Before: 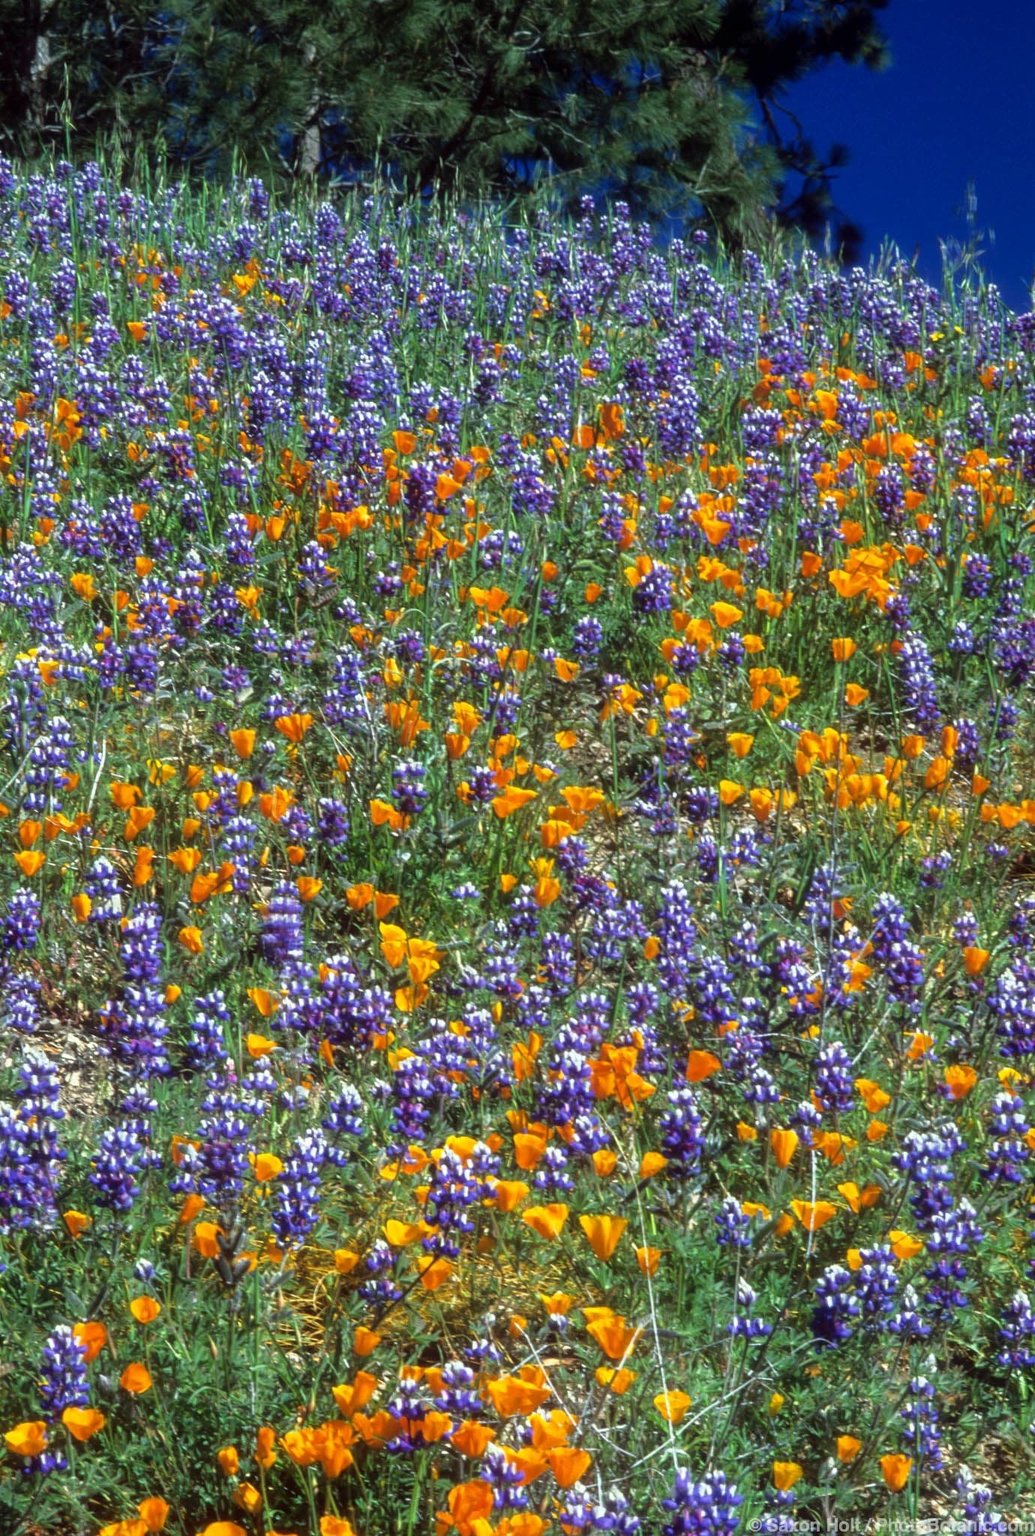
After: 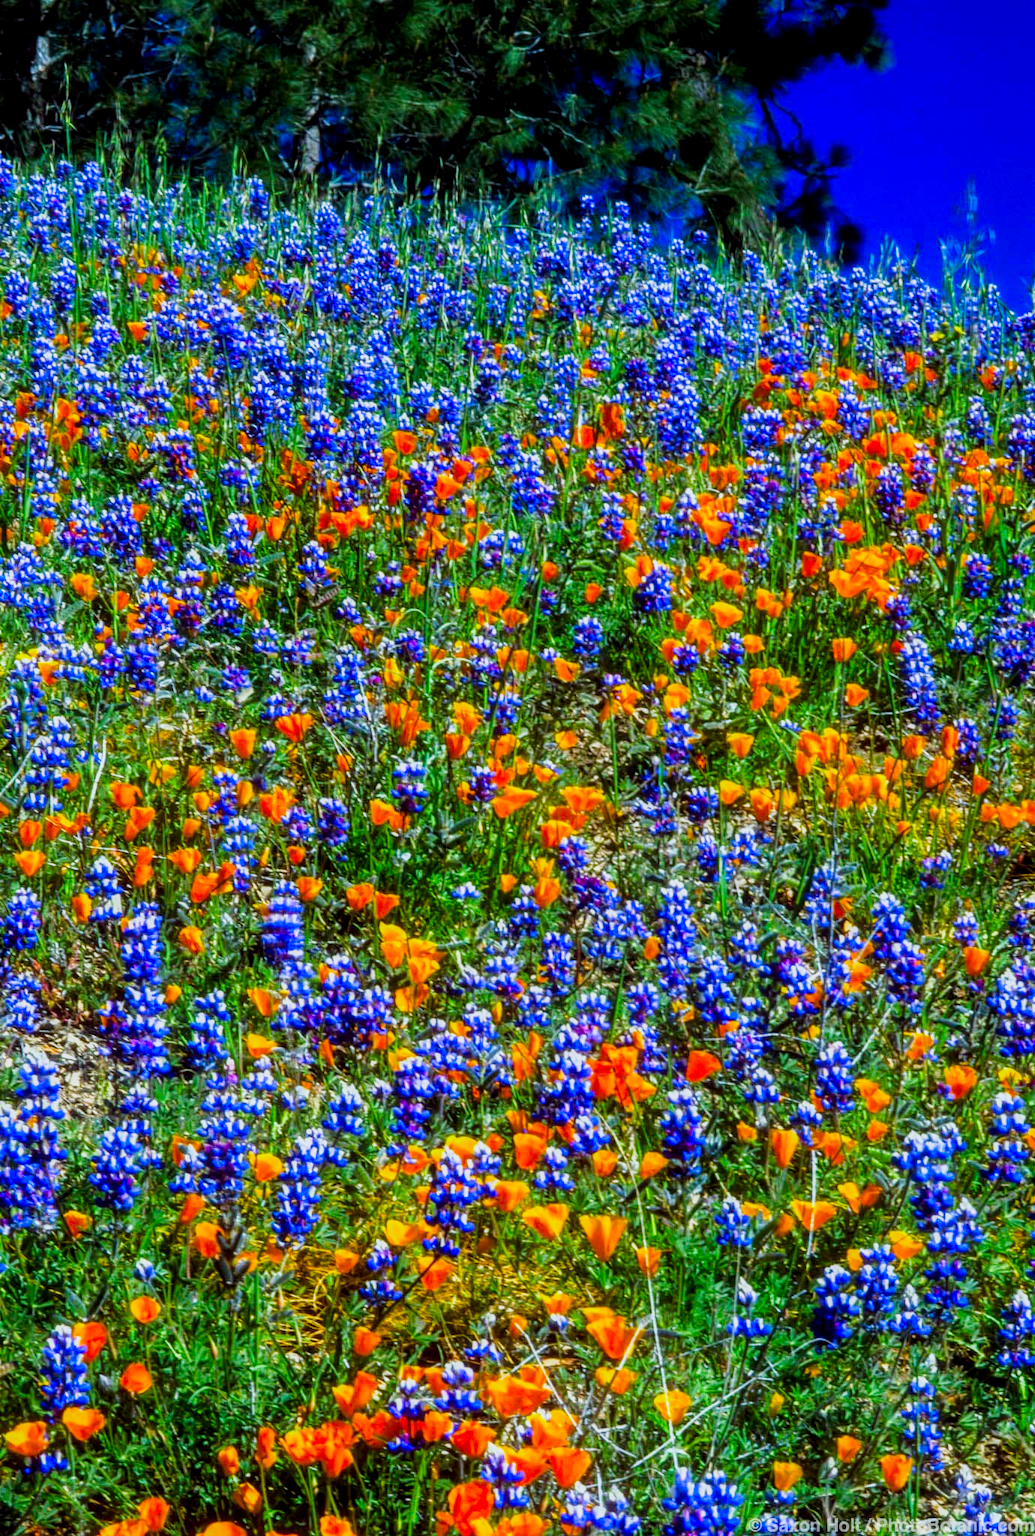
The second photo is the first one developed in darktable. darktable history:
white balance: red 0.984, blue 1.059
local contrast: on, module defaults
color balance: mode lift, gamma, gain (sRGB)
sigmoid: contrast 1.54, target black 0
color contrast: green-magenta contrast 1.55, blue-yellow contrast 1.83
